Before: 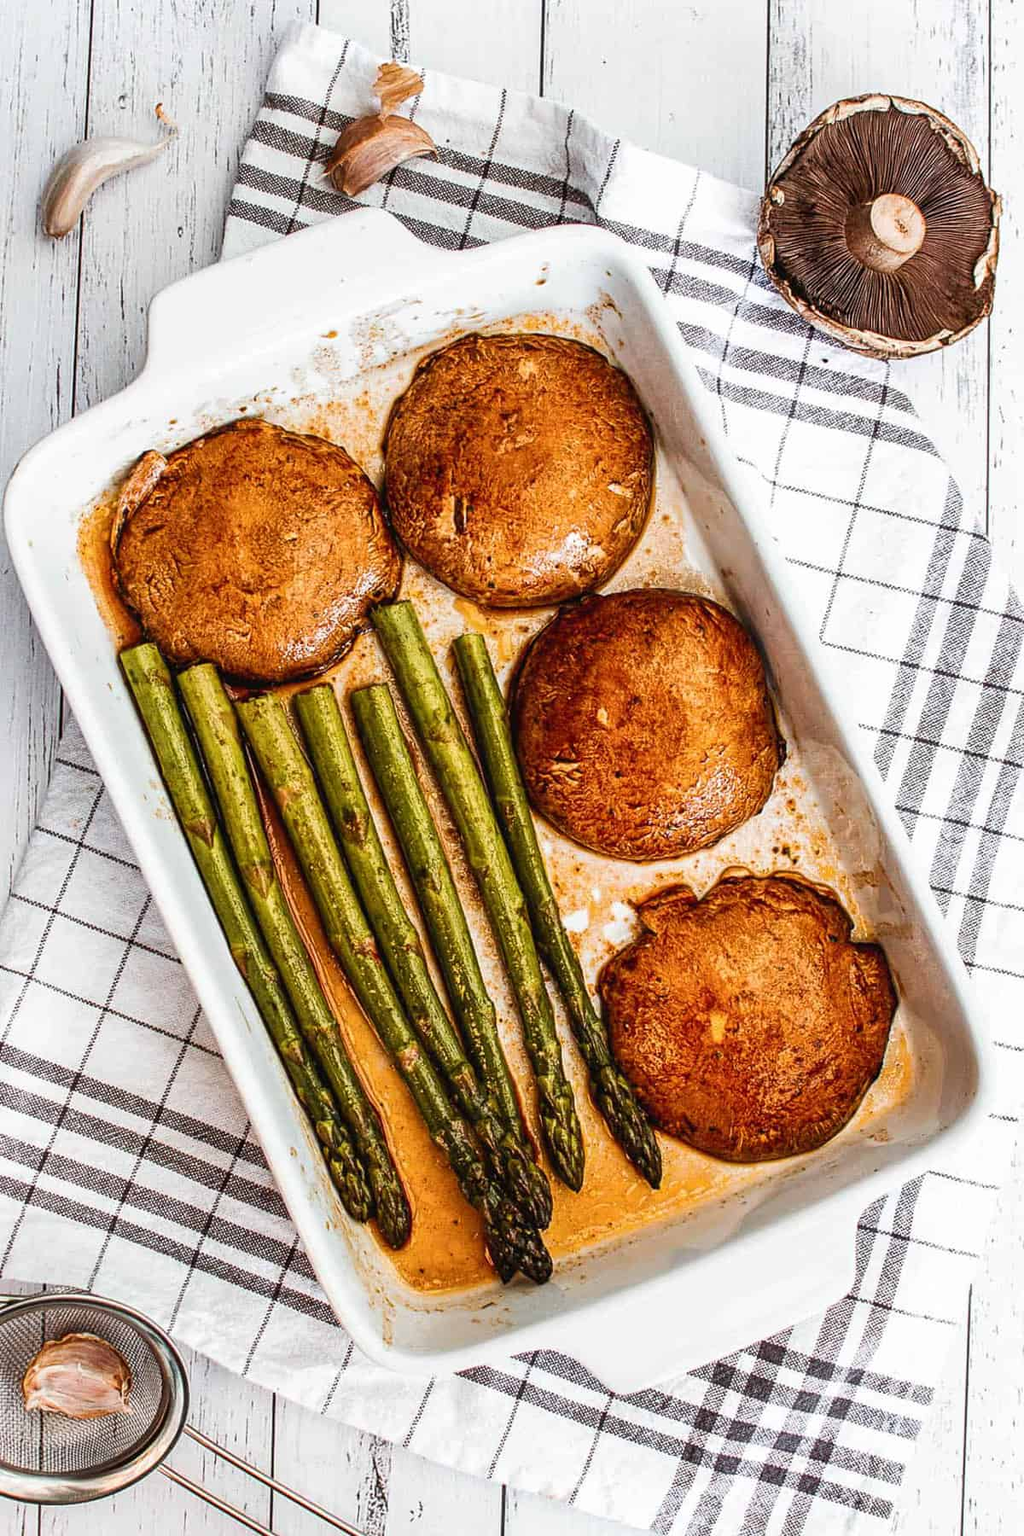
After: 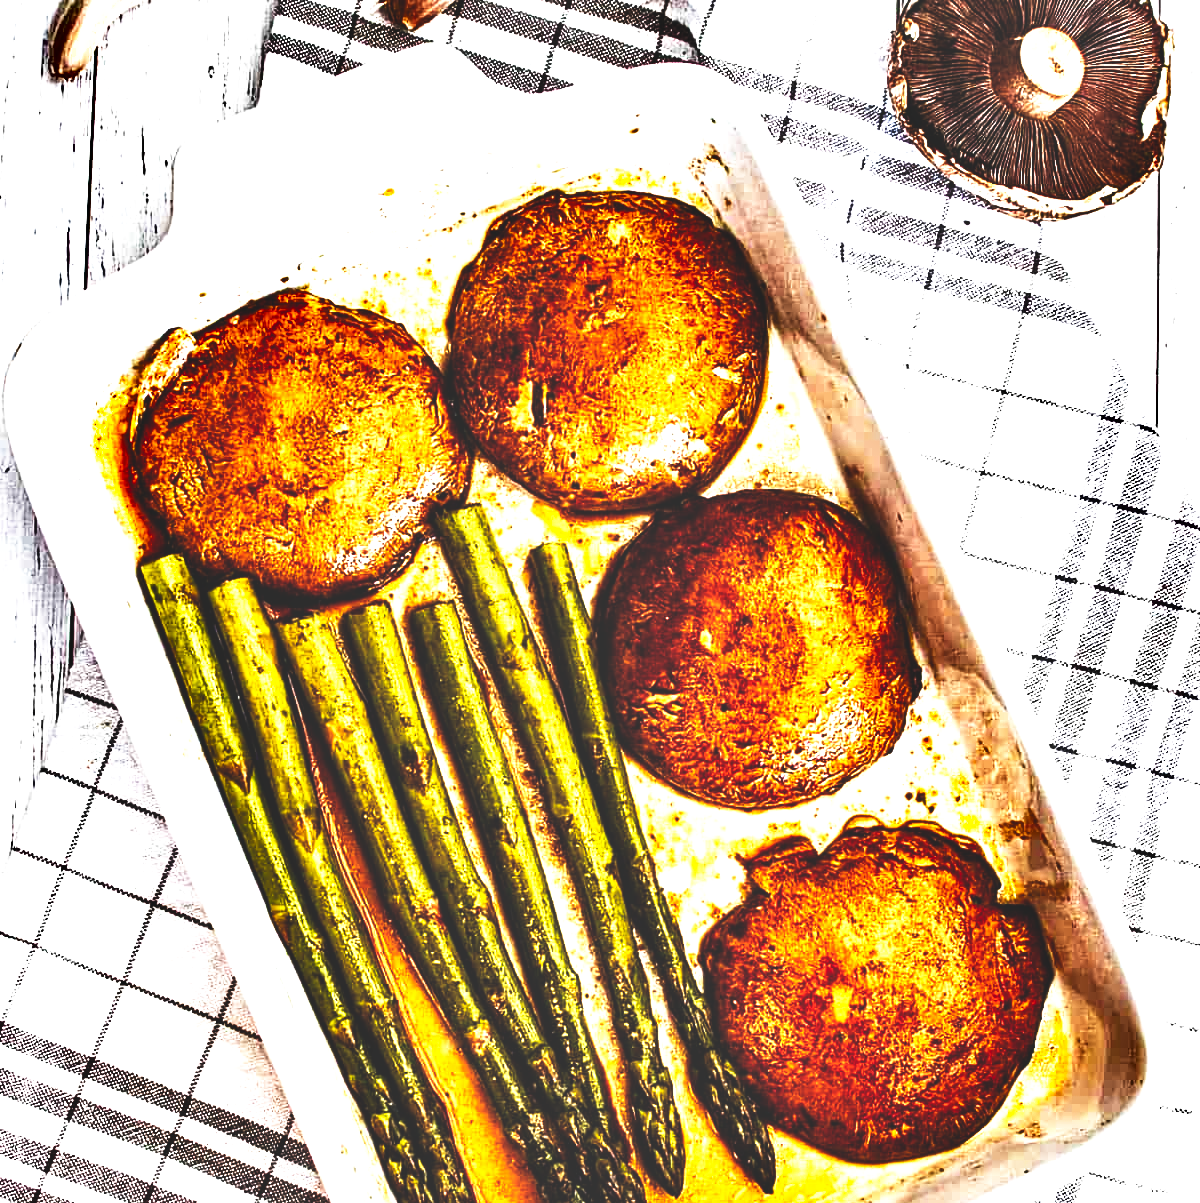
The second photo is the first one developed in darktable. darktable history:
crop: top 11.15%, bottom 21.971%
exposure: exposure 0.2 EV, compensate exposure bias true, compensate highlight preservation false
local contrast: highlights 100%, shadows 103%, detail 119%, midtone range 0.2
shadows and highlights: shadows 13.66, white point adjustment 1.13, soften with gaussian
tone equalizer: on, module defaults
color balance rgb: perceptual saturation grading › global saturation 0.788%, perceptual brilliance grading › global brilliance 20.72%, perceptual brilliance grading › shadows -34.431%, global vibrance 20%
base curve: curves: ch0 [(0, 0.036) (0.007, 0.037) (0.604, 0.887) (1, 1)], preserve colors none
